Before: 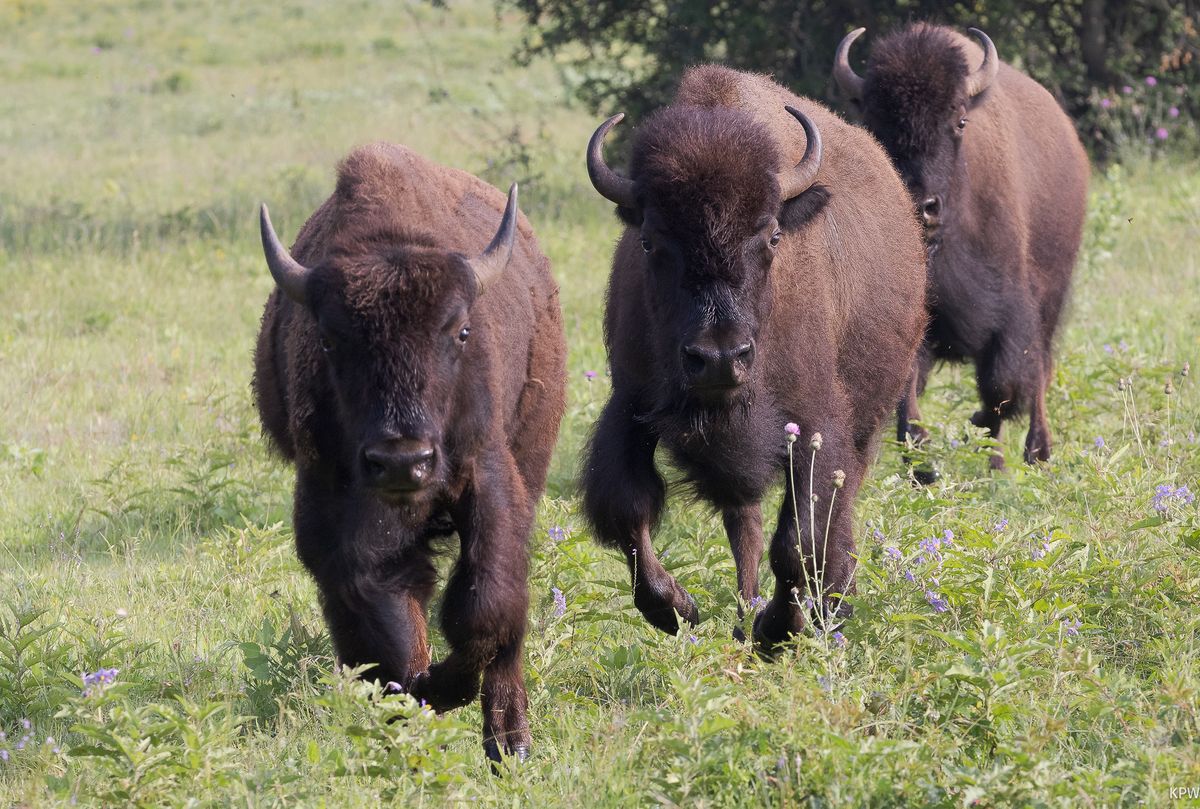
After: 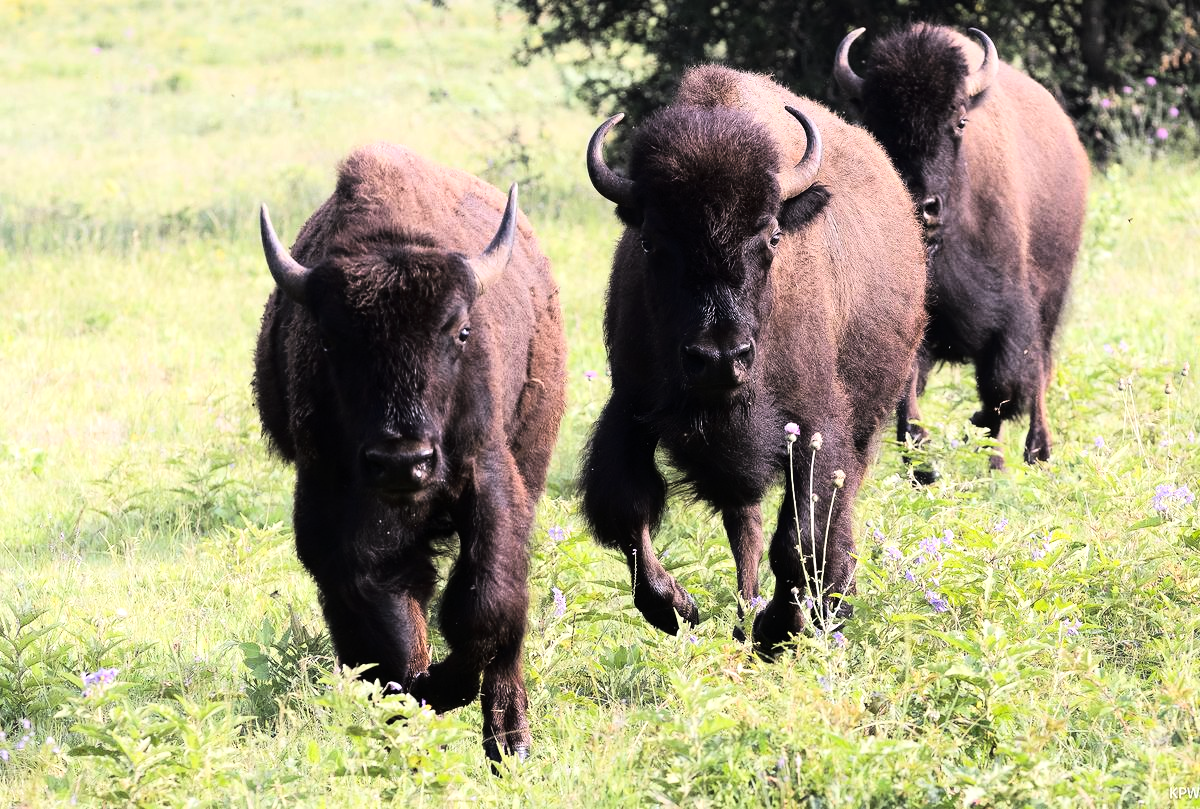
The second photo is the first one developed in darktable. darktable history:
tone equalizer: -8 EV -0.763 EV, -7 EV -0.724 EV, -6 EV -0.604 EV, -5 EV -0.393 EV, -3 EV 0.373 EV, -2 EV 0.6 EV, -1 EV 0.674 EV, +0 EV 0.755 EV, mask exposure compensation -0.485 EV
tone curve: curves: ch0 [(0, 0) (0.003, 0.002) (0.011, 0.006) (0.025, 0.014) (0.044, 0.02) (0.069, 0.027) (0.1, 0.036) (0.136, 0.05) (0.177, 0.081) (0.224, 0.118) (0.277, 0.183) (0.335, 0.262) (0.399, 0.351) (0.468, 0.456) (0.543, 0.571) (0.623, 0.692) (0.709, 0.795) (0.801, 0.88) (0.898, 0.948) (1, 1)], color space Lab, linked channels, preserve colors none
